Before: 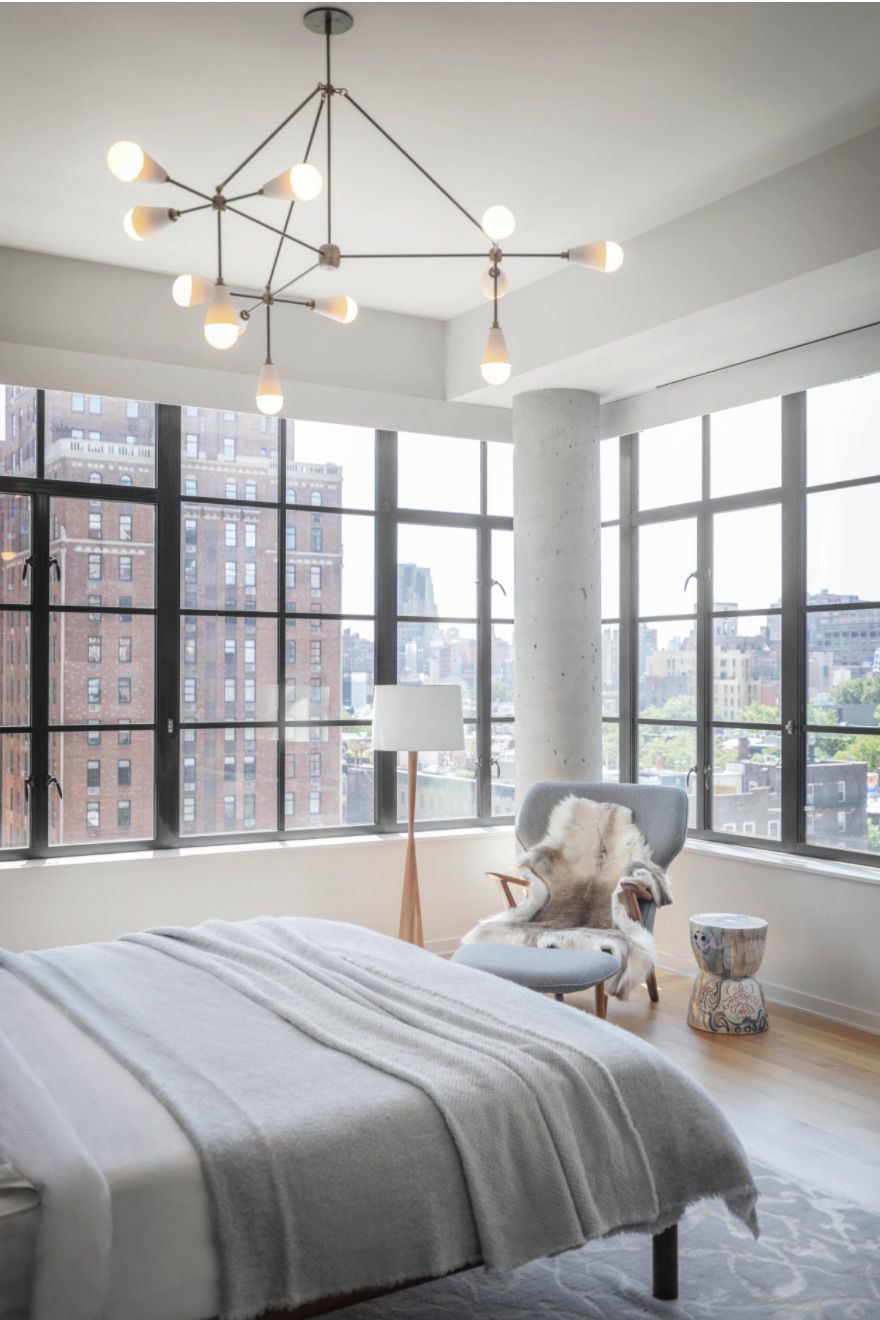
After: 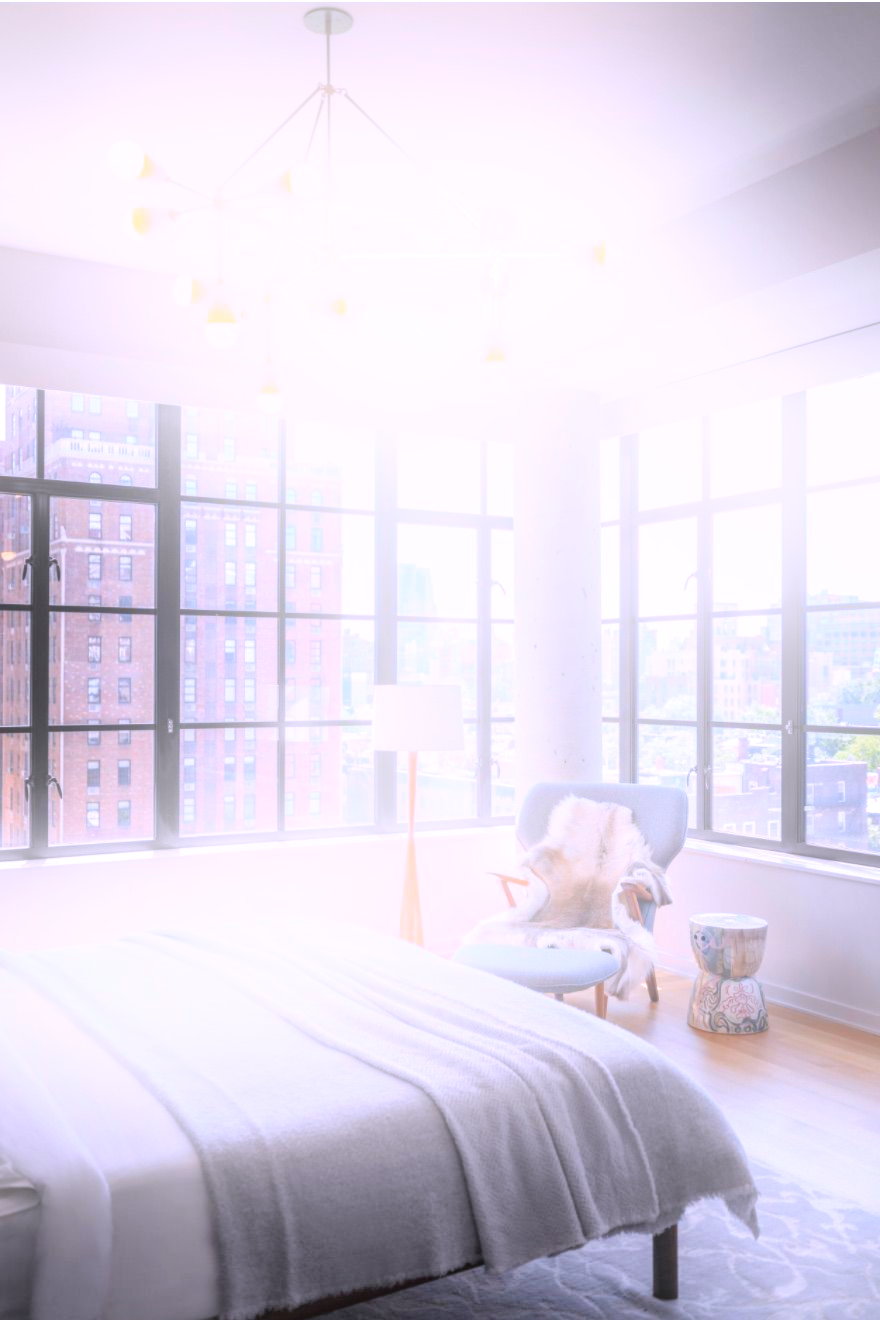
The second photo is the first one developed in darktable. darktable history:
bloom: on, module defaults
exposure: black level correction 0.001, exposure 0.191 EV, compensate highlight preservation false
white balance: red 1.042, blue 1.17
